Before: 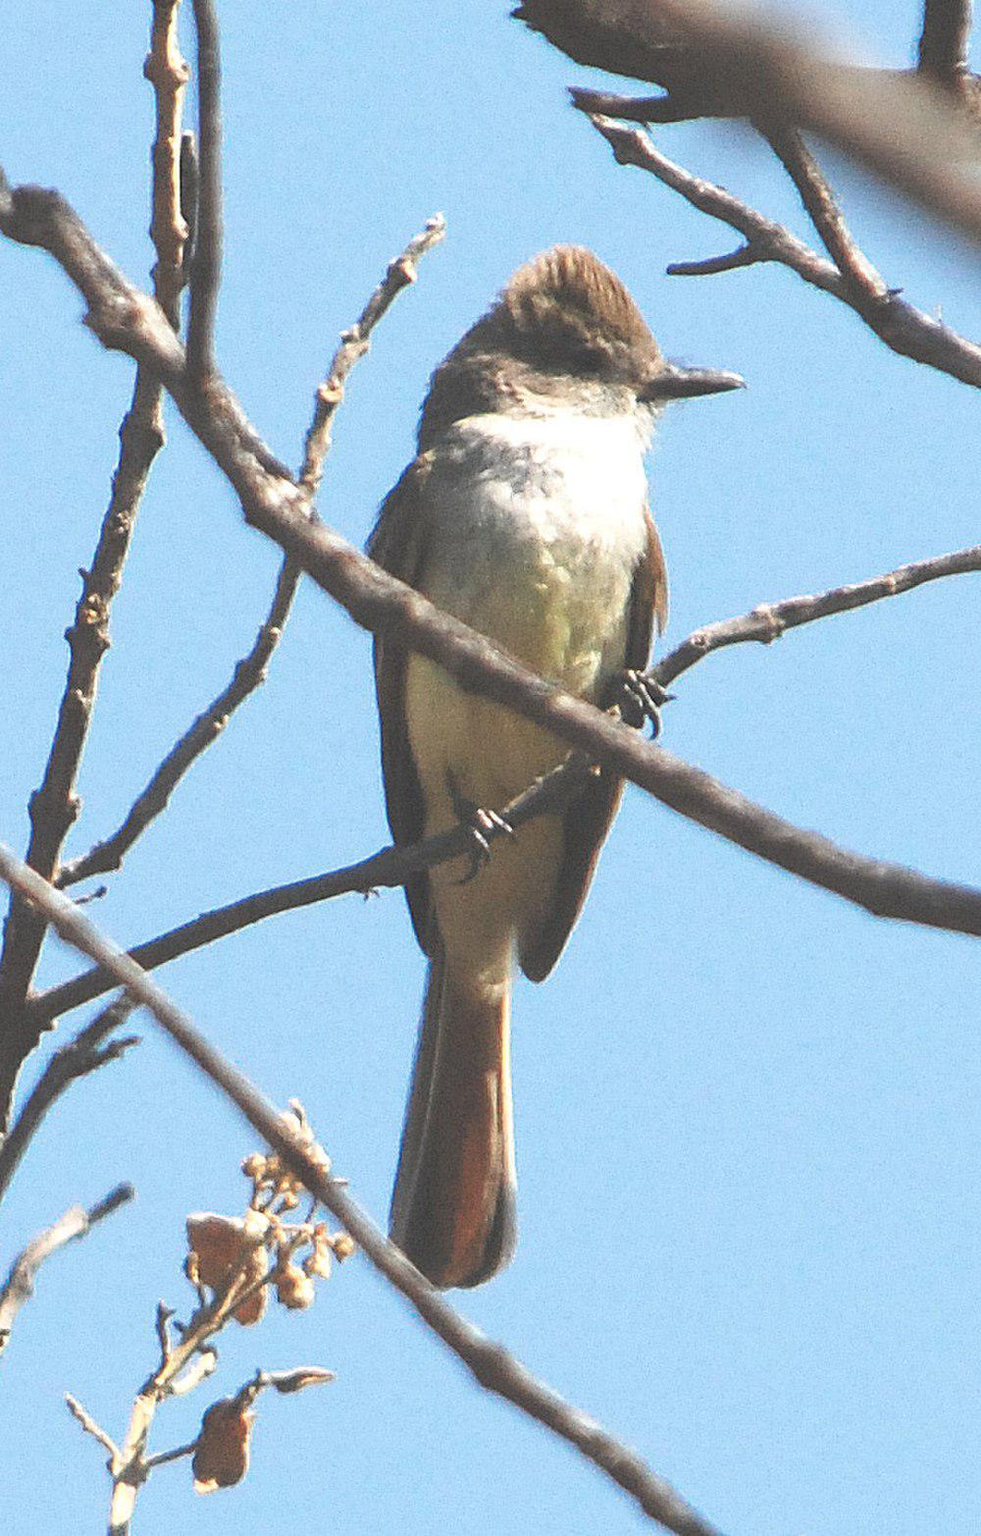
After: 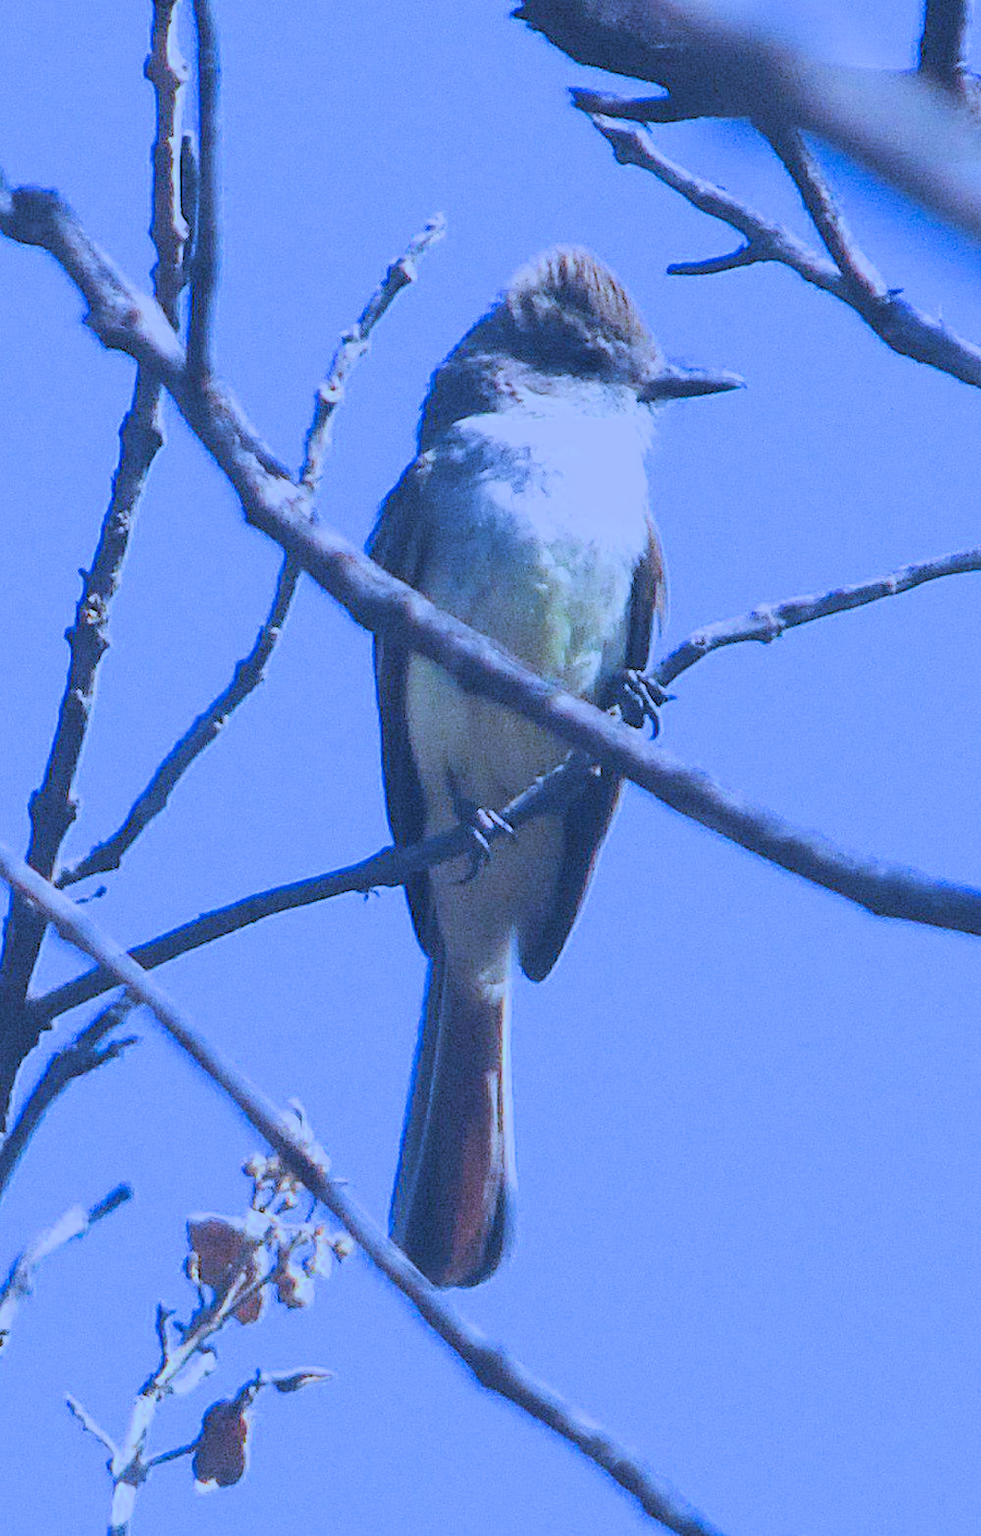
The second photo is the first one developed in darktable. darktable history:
color balance rgb: linear chroma grading › global chroma 15%, perceptual saturation grading › global saturation 30%
filmic rgb: black relative exposure -5 EV, hardness 2.88, contrast 1.3
white balance: red 0.766, blue 1.537
